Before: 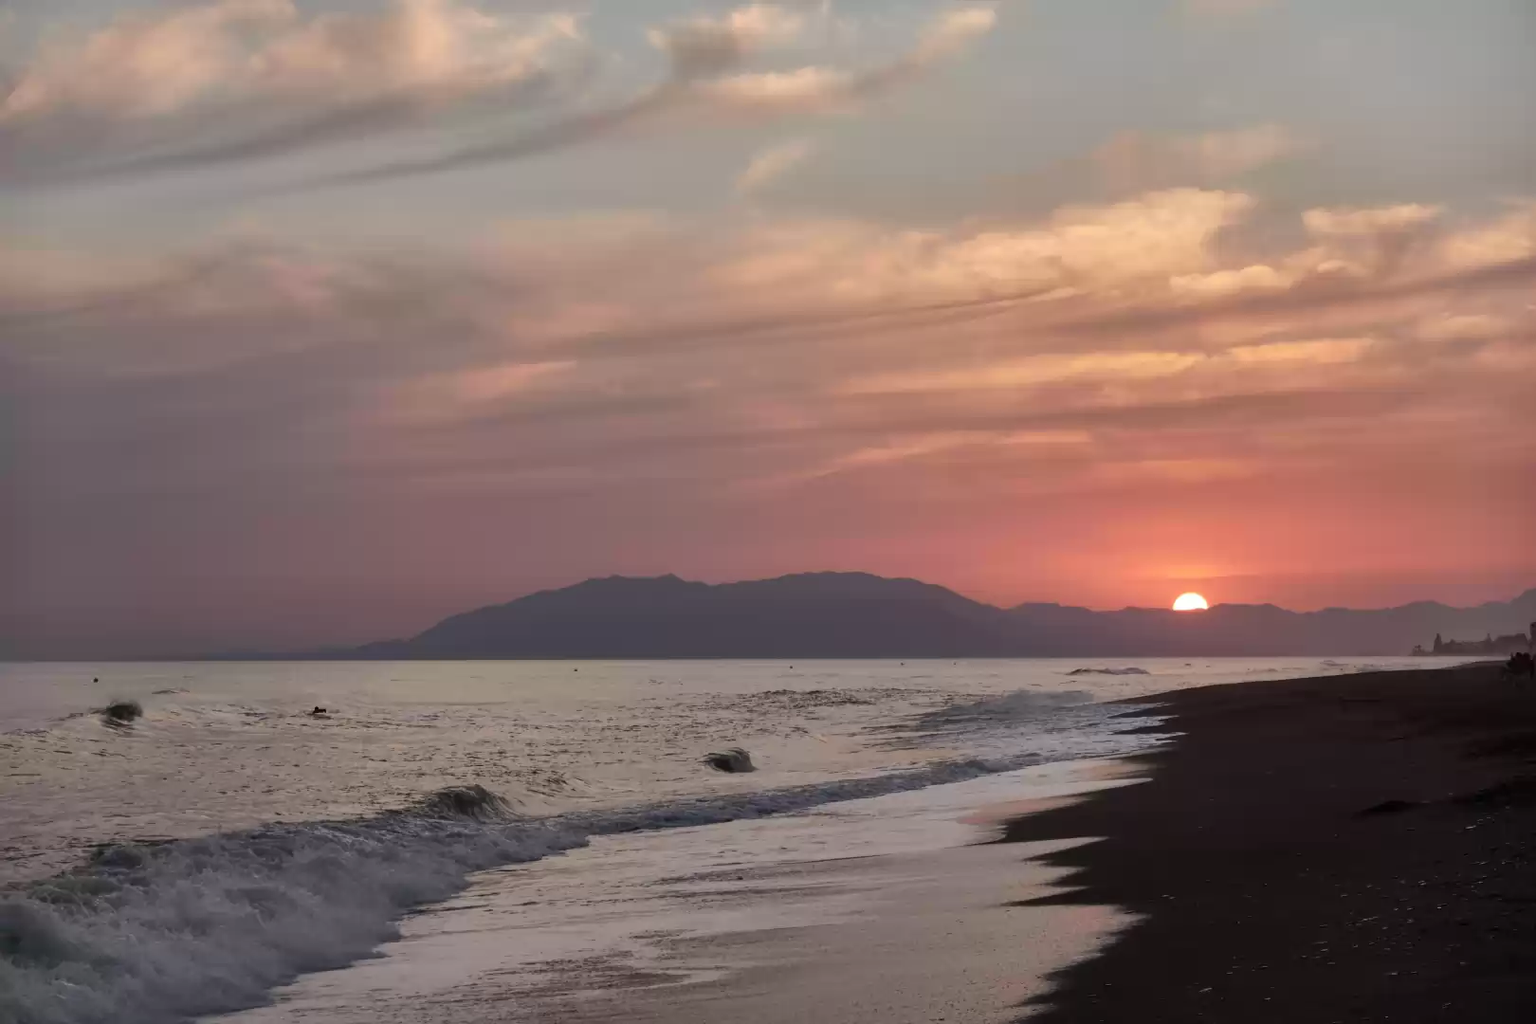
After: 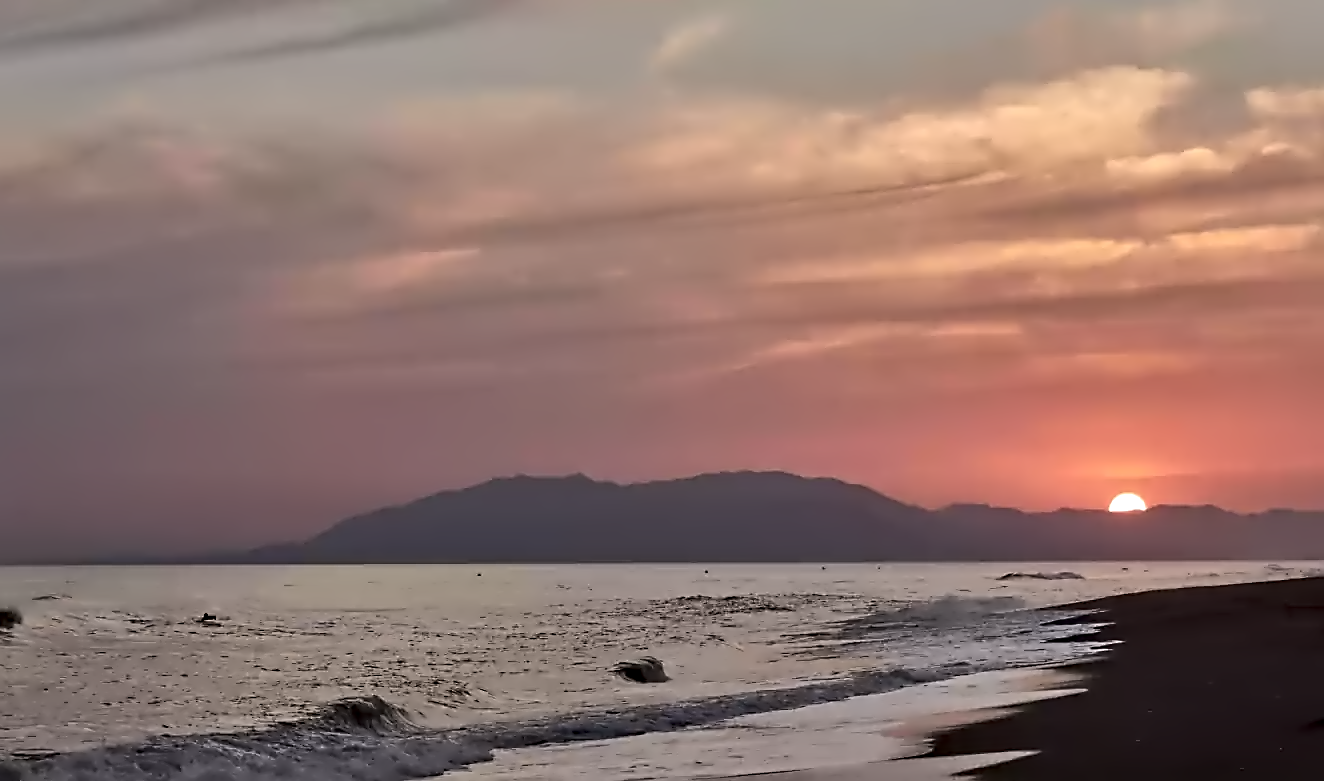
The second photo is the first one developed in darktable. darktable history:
crop: left 7.923%, top 12.247%, right 10.317%, bottom 15.394%
sharpen: on, module defaults
contrast equalizer: y [[0.5, 0.542, 0.583, 0.625, 0.667, 0.708], [0.5 ×6], [0.5 ×6], [0, 0.033, 0.067, 0.1, 0.133, 0.167], [0, 0.05, 0.1, 0.15, 0.2, 0.25]]
exposure: black level correction 0.001, compensate highlight preservation false
